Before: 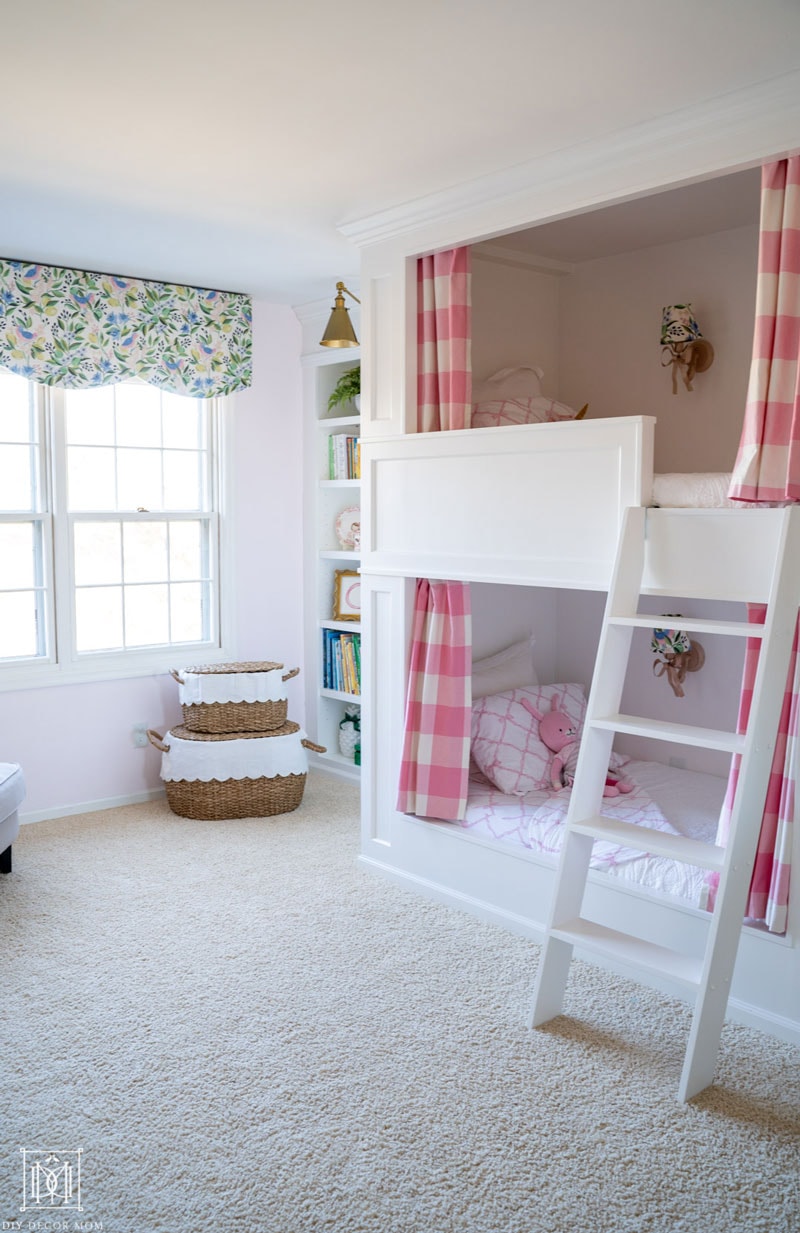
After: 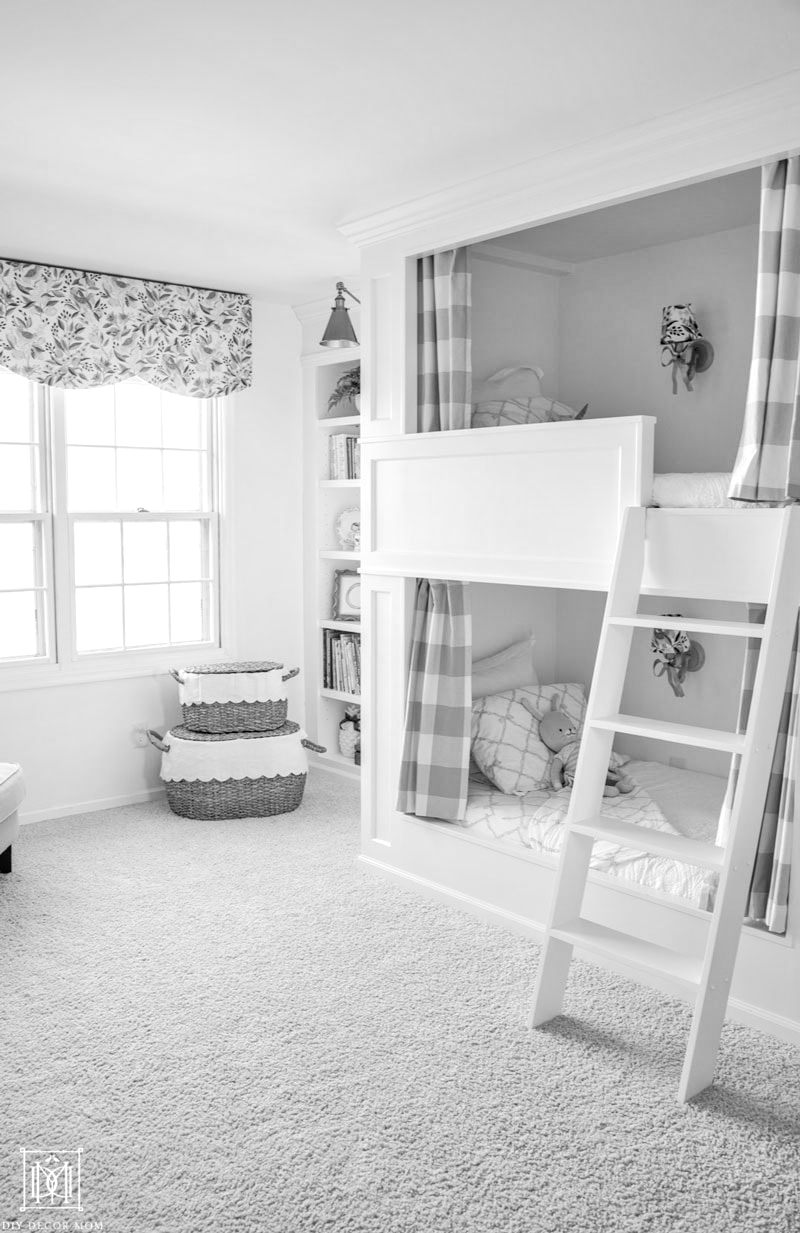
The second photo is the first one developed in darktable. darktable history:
monochrome: on, module defaults
tone curve: curves: ch0 [(0, 0.018) (0.061, 0.041) (0.205, 0.191) (0.289, 0.292) (0.39, 0.424) (0.493, 0.551) (0.666, 0.743) (0.795, 0.841) (1, 0.998)]; ch1 [(0, 0) (0.385, 0.343) (0.439, 0.415) (0.494, 0.498) (0.501, 0.501) (0.51, 0.509) (0.548, 0.563) (0.586, 0.61) (0.684, 0.658) (0.783, 0.804) (1, 1)]; ch2 [(0, 0) (0.304, 0.31) (0.403, 0.399) (0.441, 0.428) (0.47, 0.469) (0.498, 0.496) (0.524, 0.538) (0.566, 0.579) (0.648, 0.665) (0.697, 0.699) (1, 1)], color space Lab, independent channels, preserve colors none
tone equalizer: -7 EV 0.15 EV, -6 EV 0.6 EV, -5 EV 1.15 EV, -4 EV 1.33 EV, -3 EV 1.15 EV, -2 EV 0.6 EV, -1 EV 0.15 EV, mask exposure compensation -0.5 EV
local contrast: detail 130%
